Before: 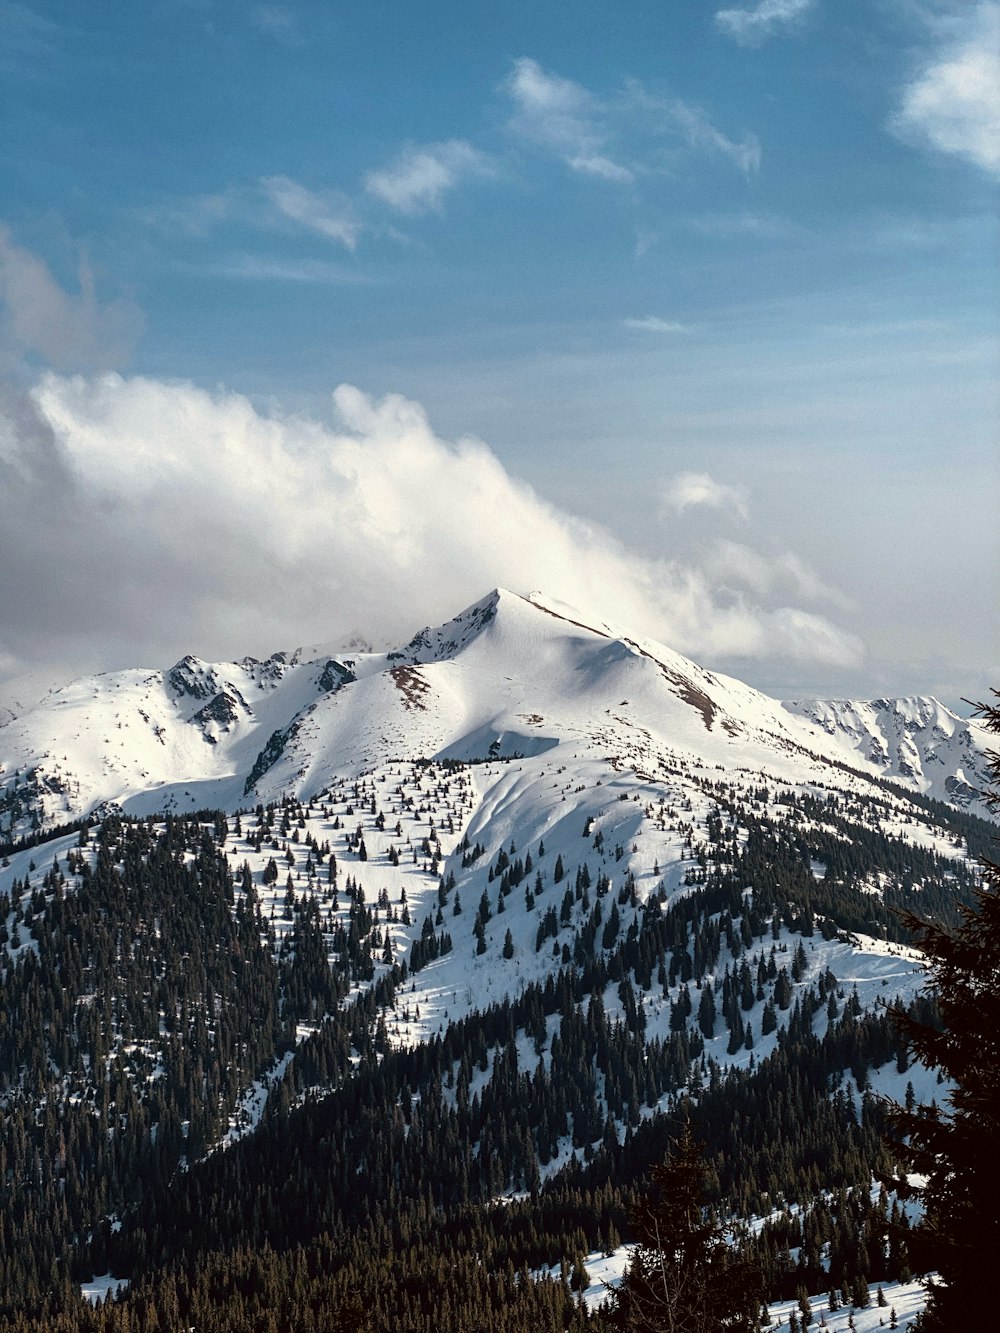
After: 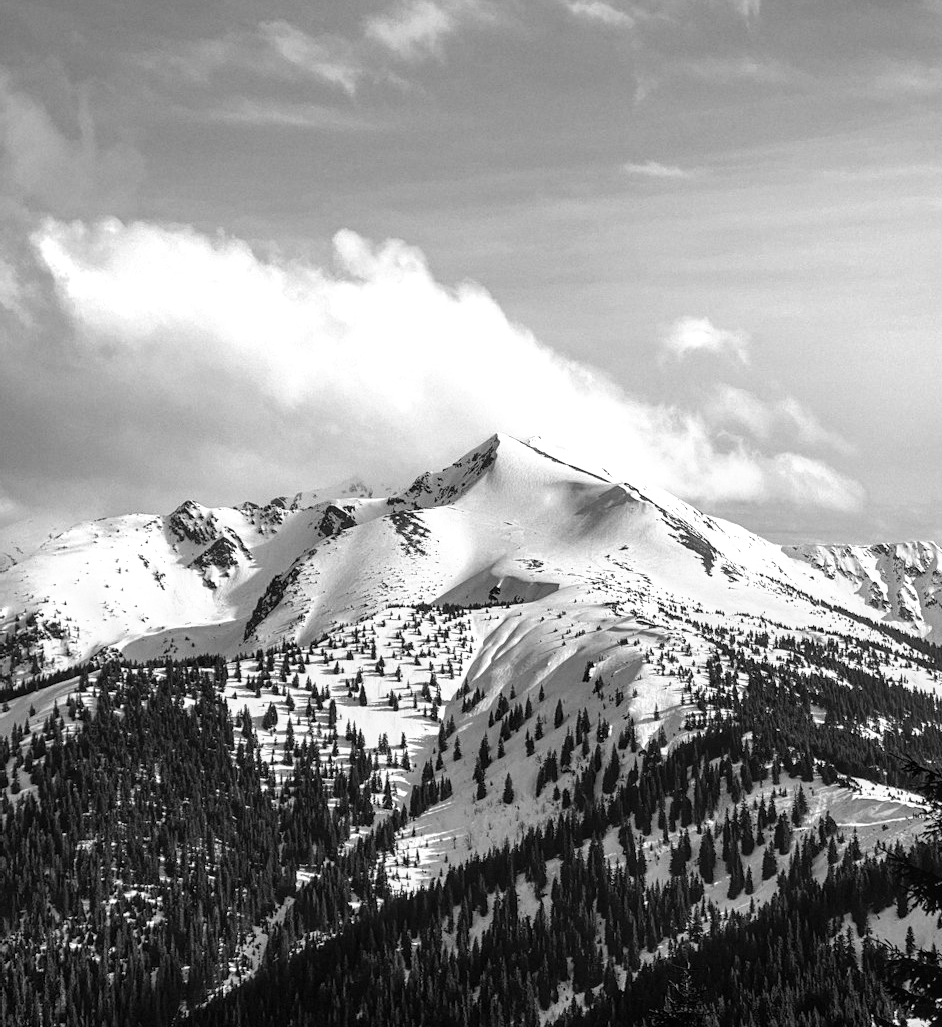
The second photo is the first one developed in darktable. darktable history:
crop and rotate: angle 0.03°, top 11.643%, right 5.651%, bottom 11.189%
tone curve: curves: ch0 [(0, 0) (0.003, 0.002) (0.011, 0.01) (0.025, 0.022) (0.044, 0.039) (0.069, 0.061) (0.1, 0.088) (0.136, 0.126) (0.177, 0.167) (0.224, 0.211) (0.277, 0.27) (0.335, 0.335) (0.399, 0.407) (0.468, 0.485) (0.543, 0.569) (0.623, 0.659) (0.709, 0.756) (0.801, 0.851) (0.898, 0.961) (1, 1)], preserve colors none
local contrast: on, module defaults
monochrome: on, module defaults
exposure: exposure 0.081 EV, compensate highlight preservation false
white balance: red 1.066, blue 1.119
